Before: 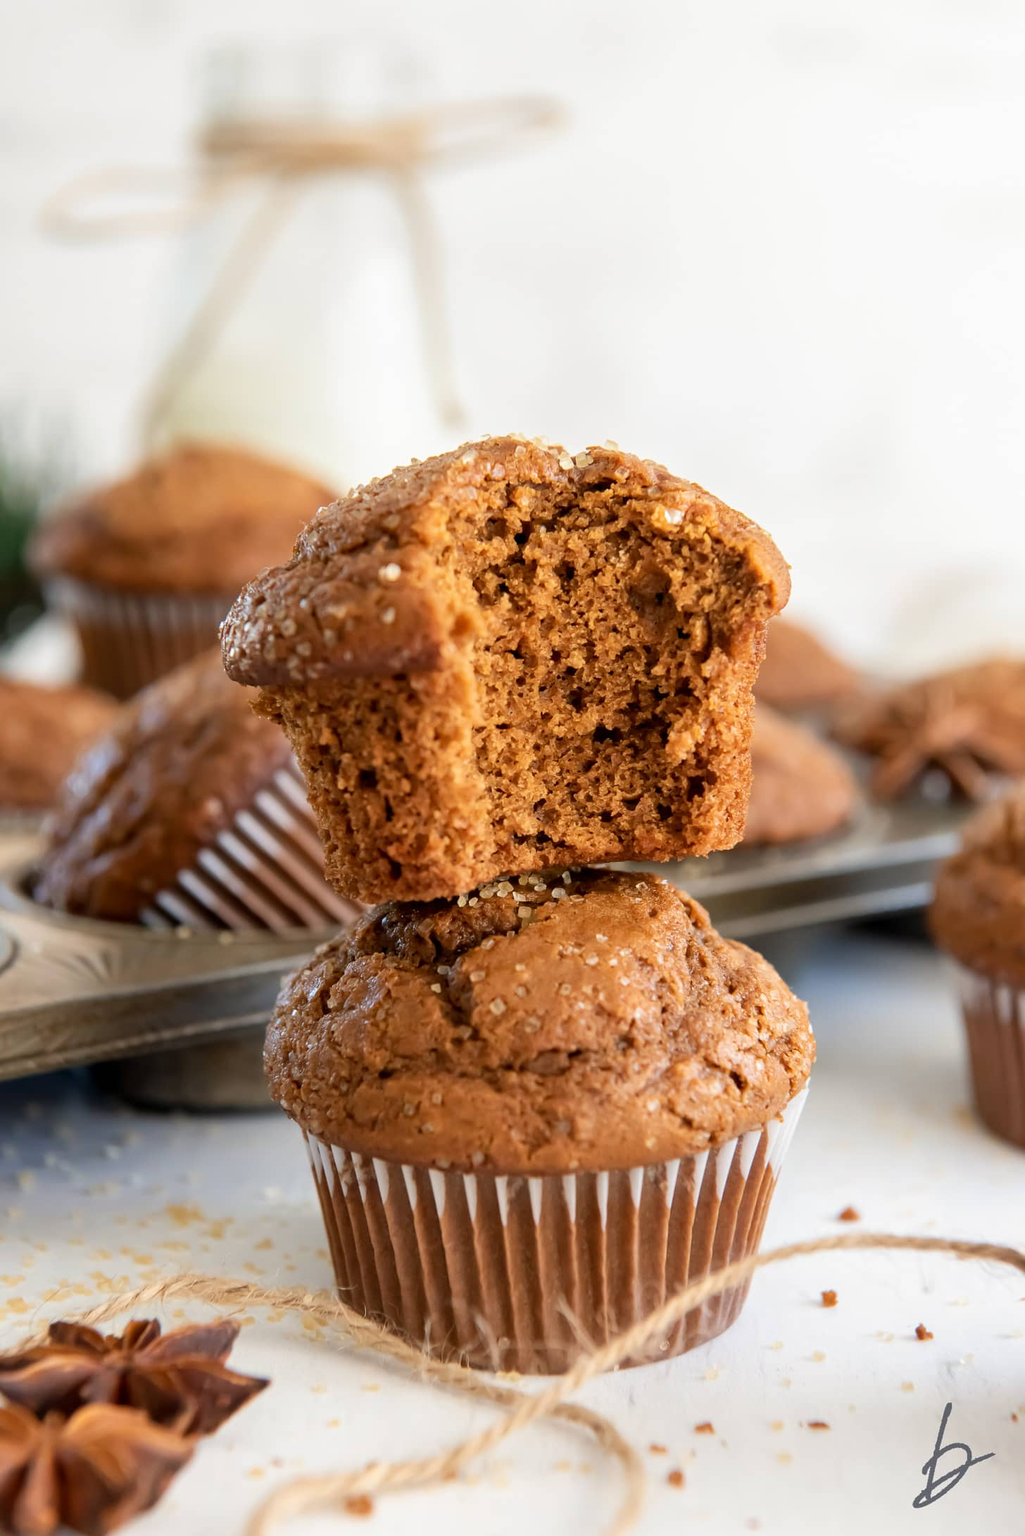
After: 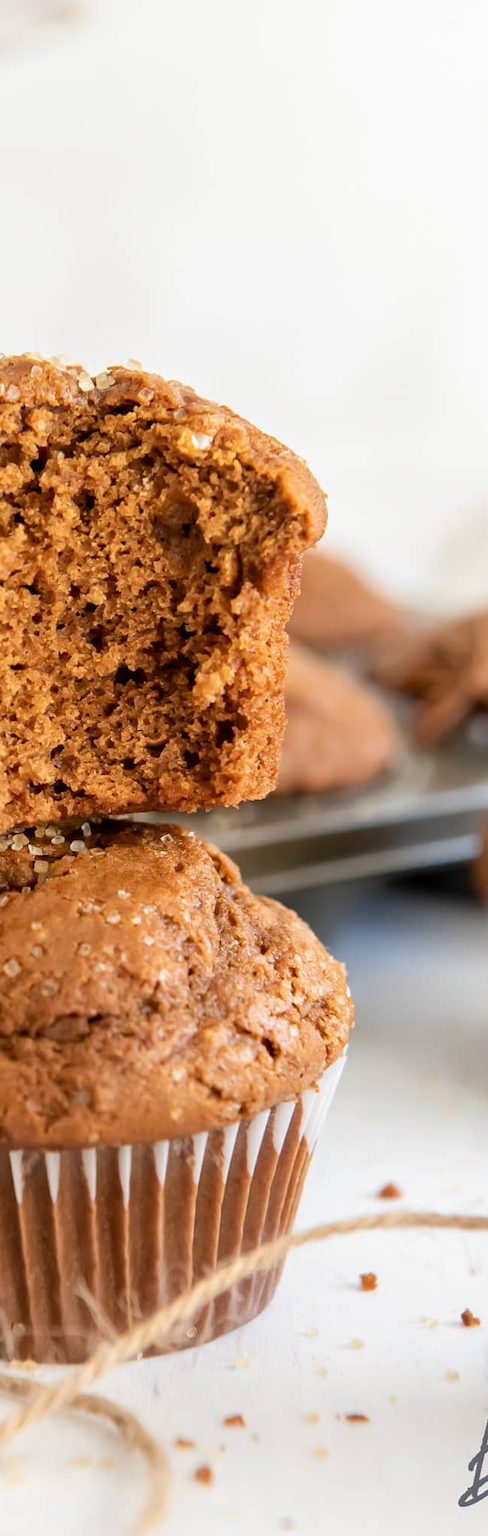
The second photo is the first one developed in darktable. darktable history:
crop: left 47.461%, top 6.909%, right 8.109%
